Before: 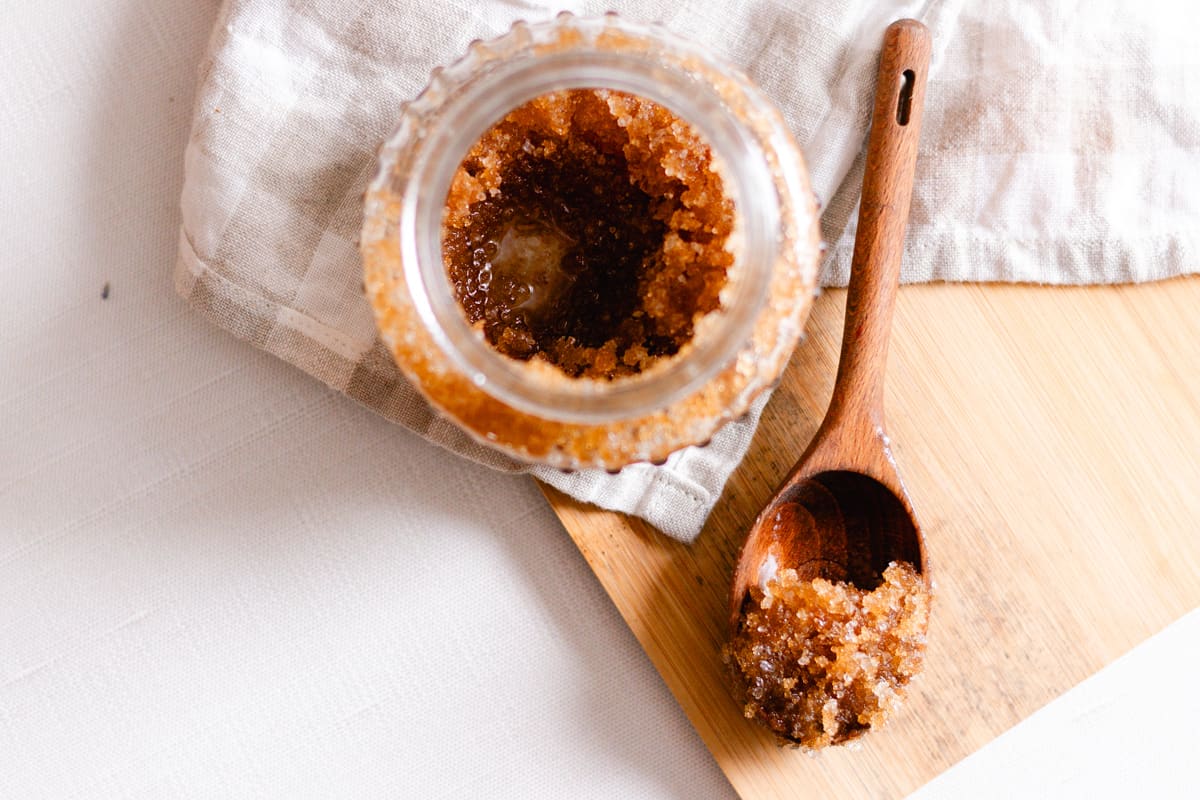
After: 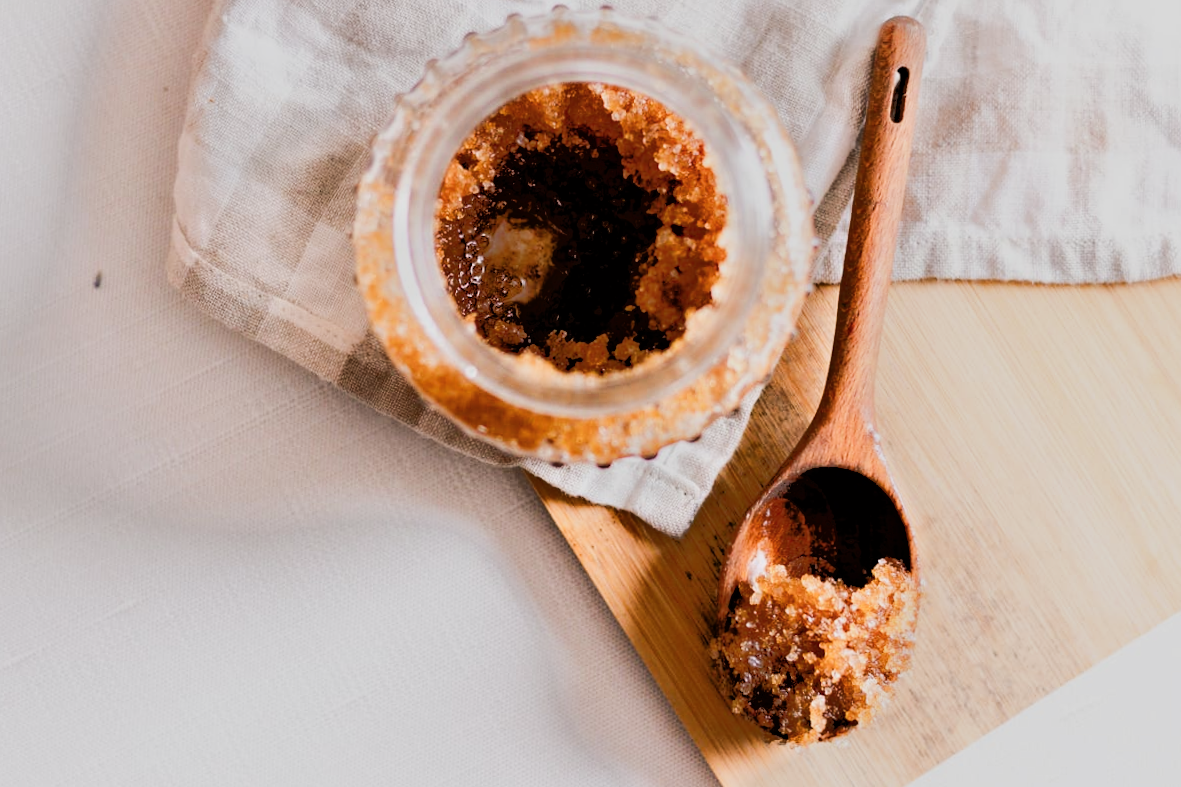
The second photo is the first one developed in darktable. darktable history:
crop and rotate: angle -0.595°
color balance rgb: perceptual saturation grading › global saturation 0.819%, perceptual brilliance grading › highlights 9.845%, perceptual brilliance grading › shadows -4.872%, global vibrance 5.89%
tone equalizer: -7 EV -0.605 EV, -6 EV 1.01 EV, -5 EV -0.46 EV, -4 EV 0.429 EV, -3 EV 0.407 EV, -2 EV 0.139 EV, -1 EV -0.126 EV, +0 EV -0.394 EV
filmic rgb: black relative exposure -5.13 EV, white relative exposure 3.98 EV, hardness 2.91, contrast 1.1, highlights saturation mix -21.02%
